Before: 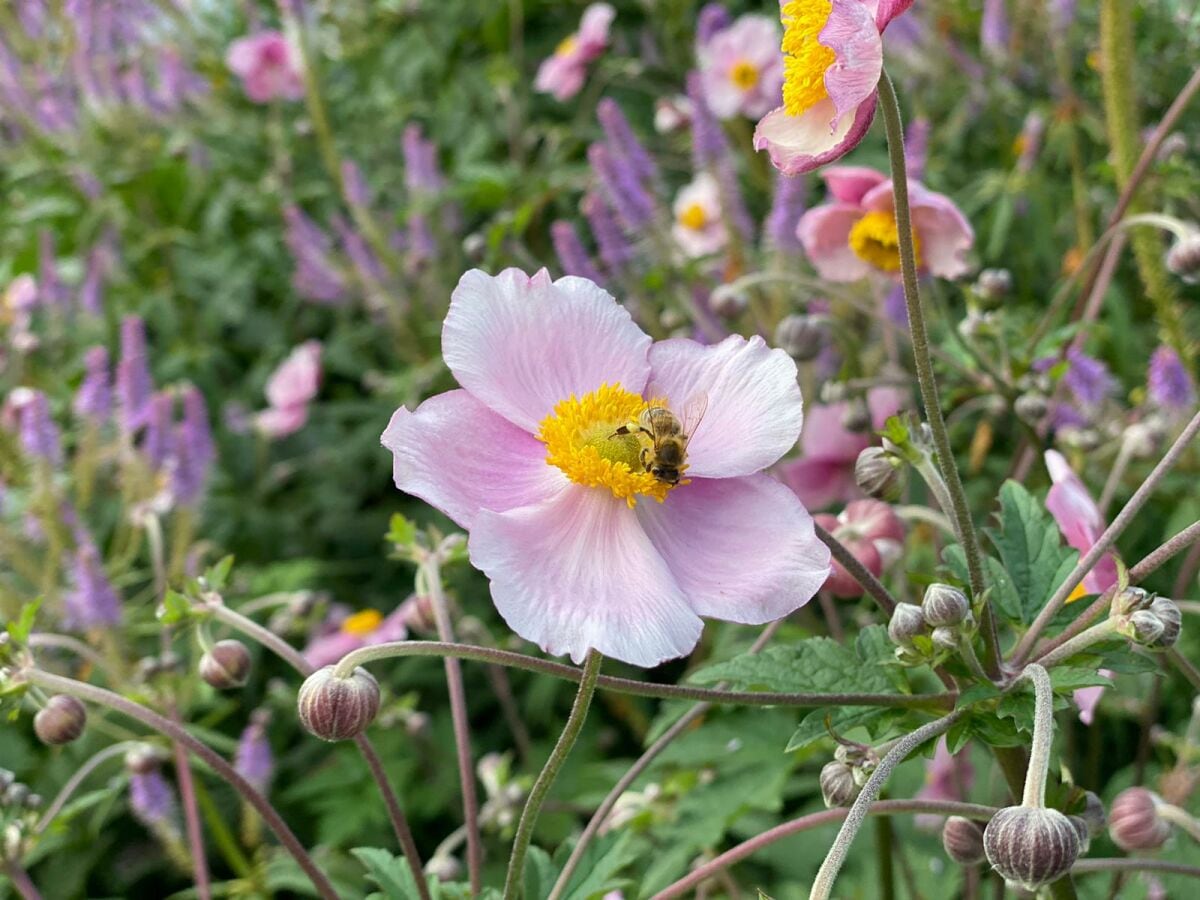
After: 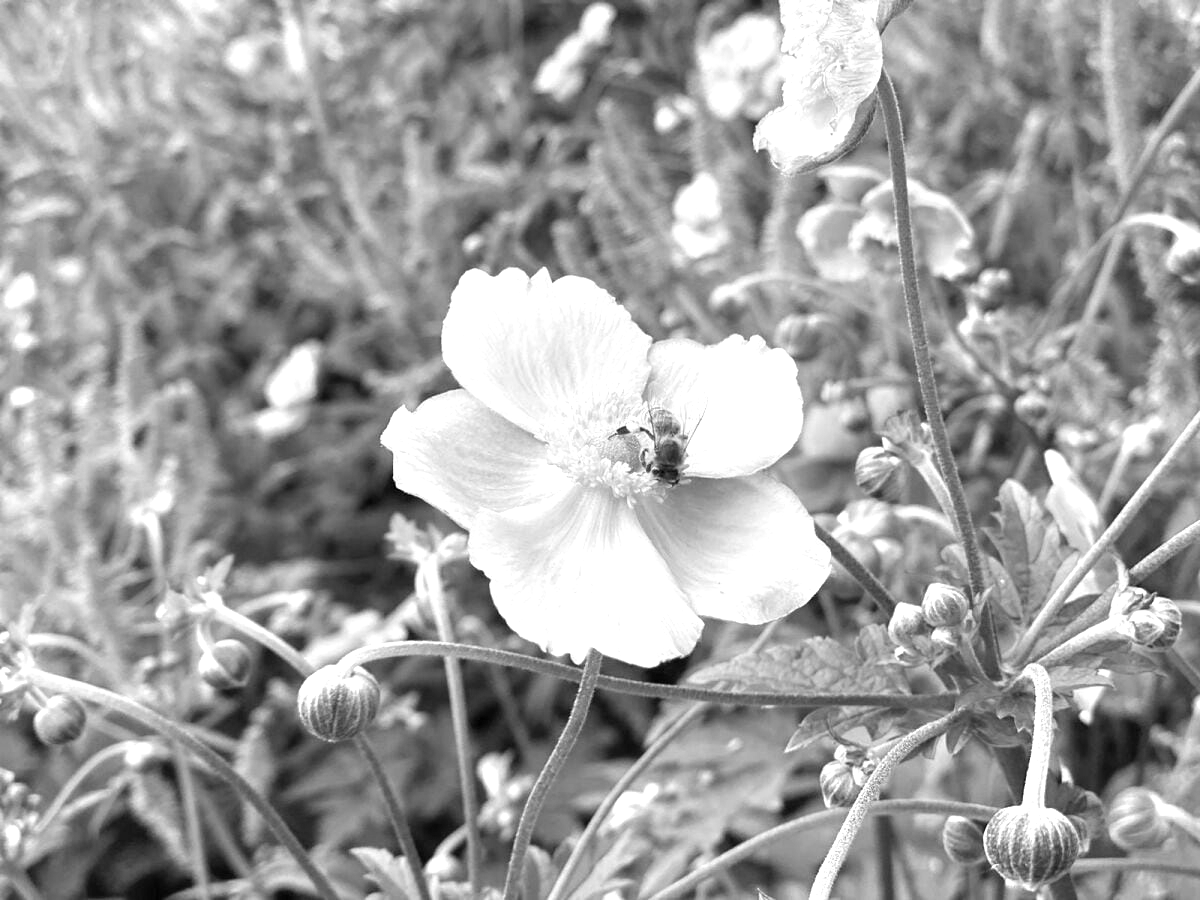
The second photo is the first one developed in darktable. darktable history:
exposure: exposure 1 EV, compensate highlight preservation false
monochrome: a -6.99, b 35.61, size 1.4
